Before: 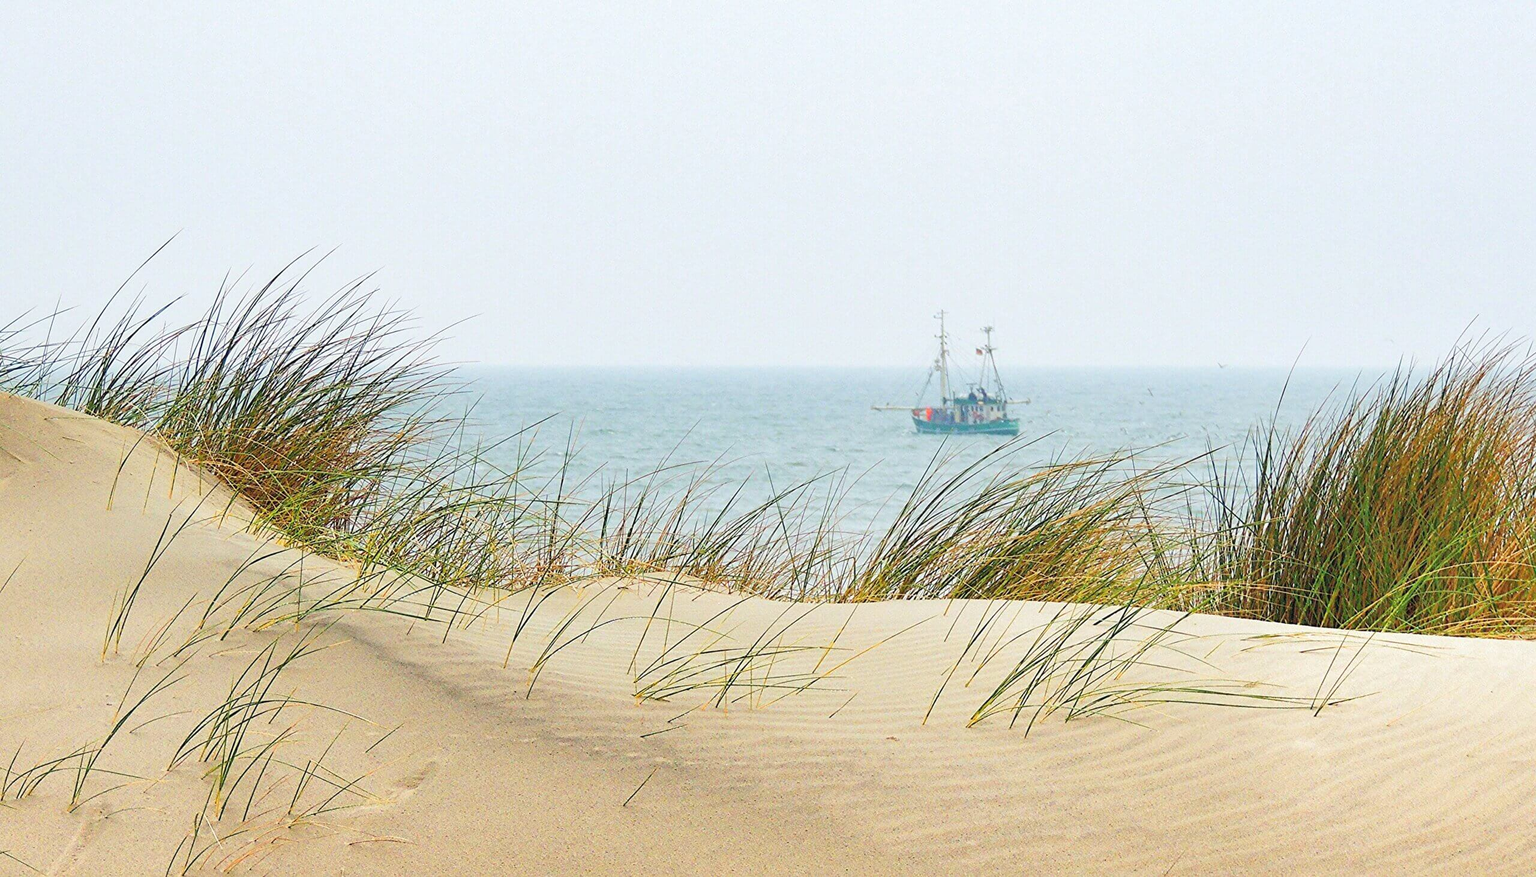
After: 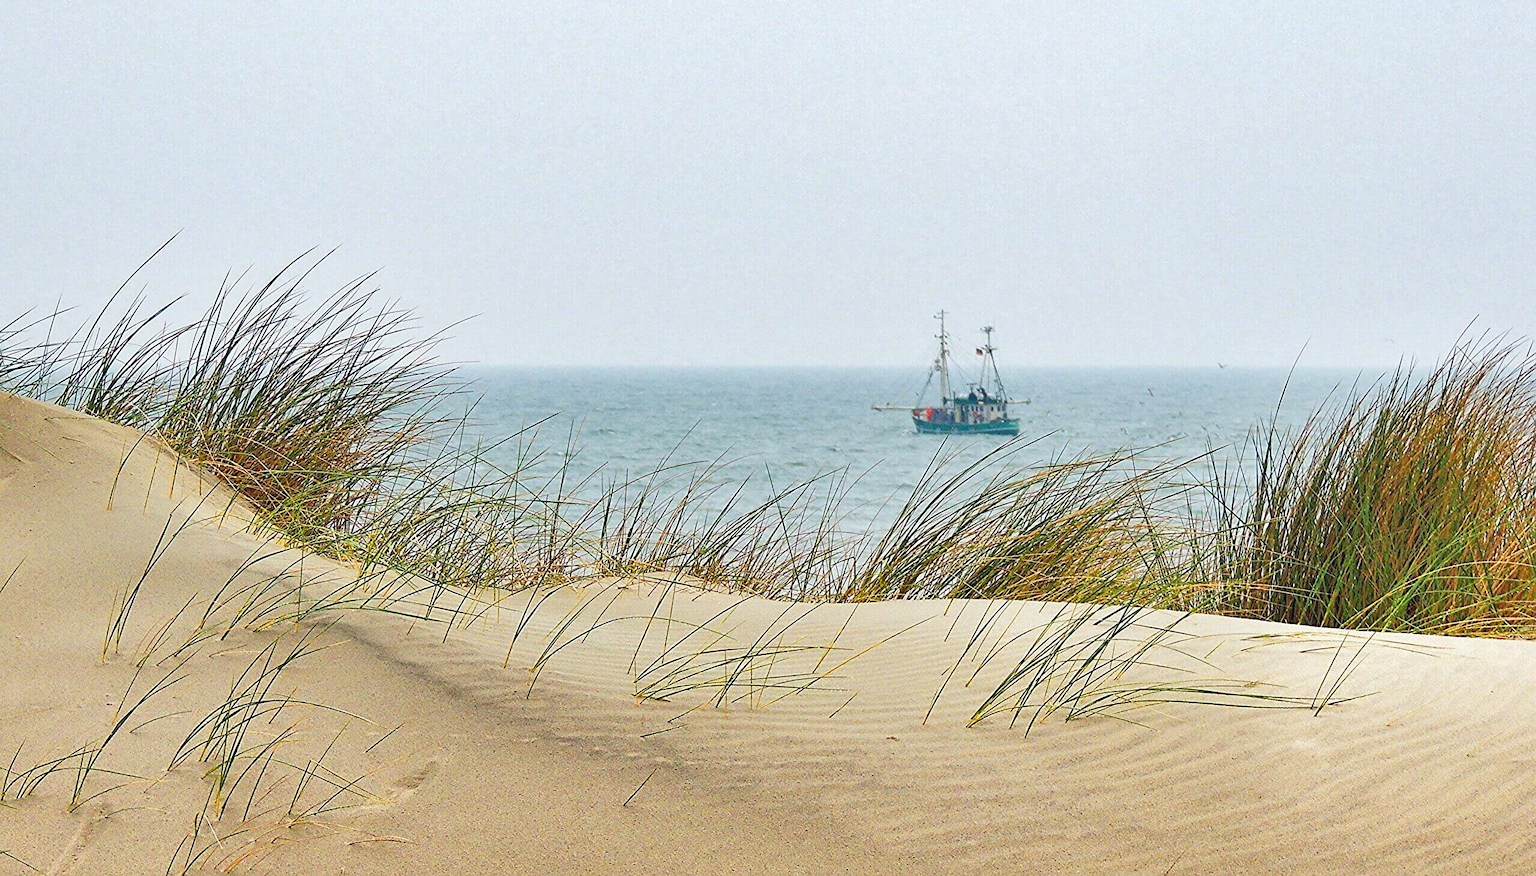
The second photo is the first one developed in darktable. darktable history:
sharpen: radius 1.559, amount 0.373, threshold 1.271
shadows and highlights: low approximation 0.01, soften with gaussian
